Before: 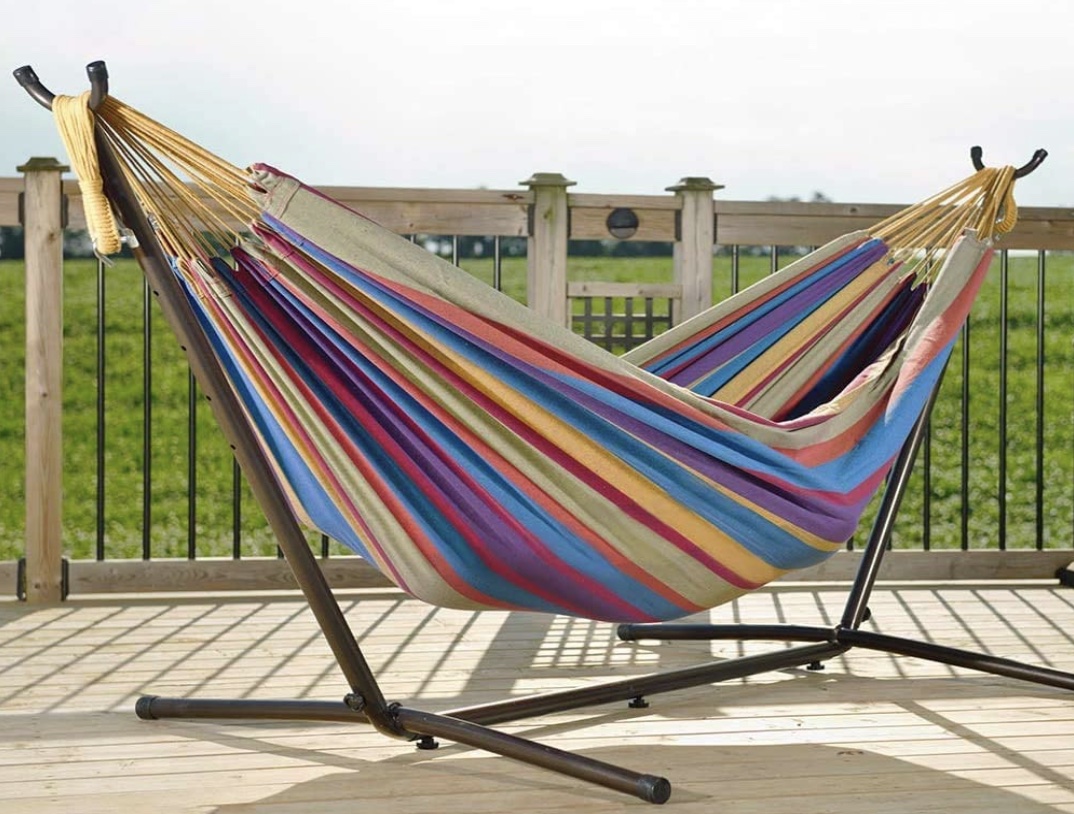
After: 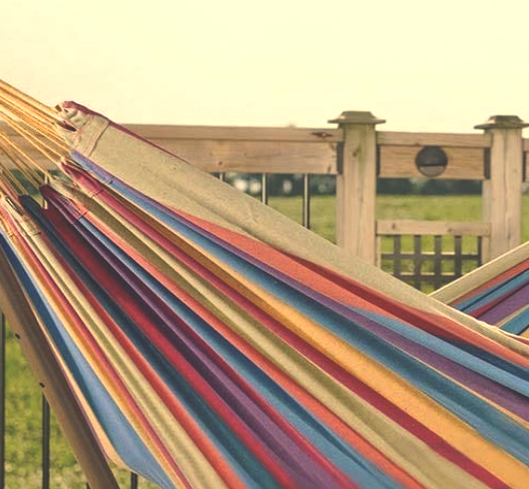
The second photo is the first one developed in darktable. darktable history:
exposure: black level correction -0.028, compensate highlight preservation false
white balance: red 1.138, green 0.996, blue 0.812
crop: left 17.835%, top 7.675%, right 32.881%, bottom 32.213%
levels: levels [0.016, 0.484, 0.953]
